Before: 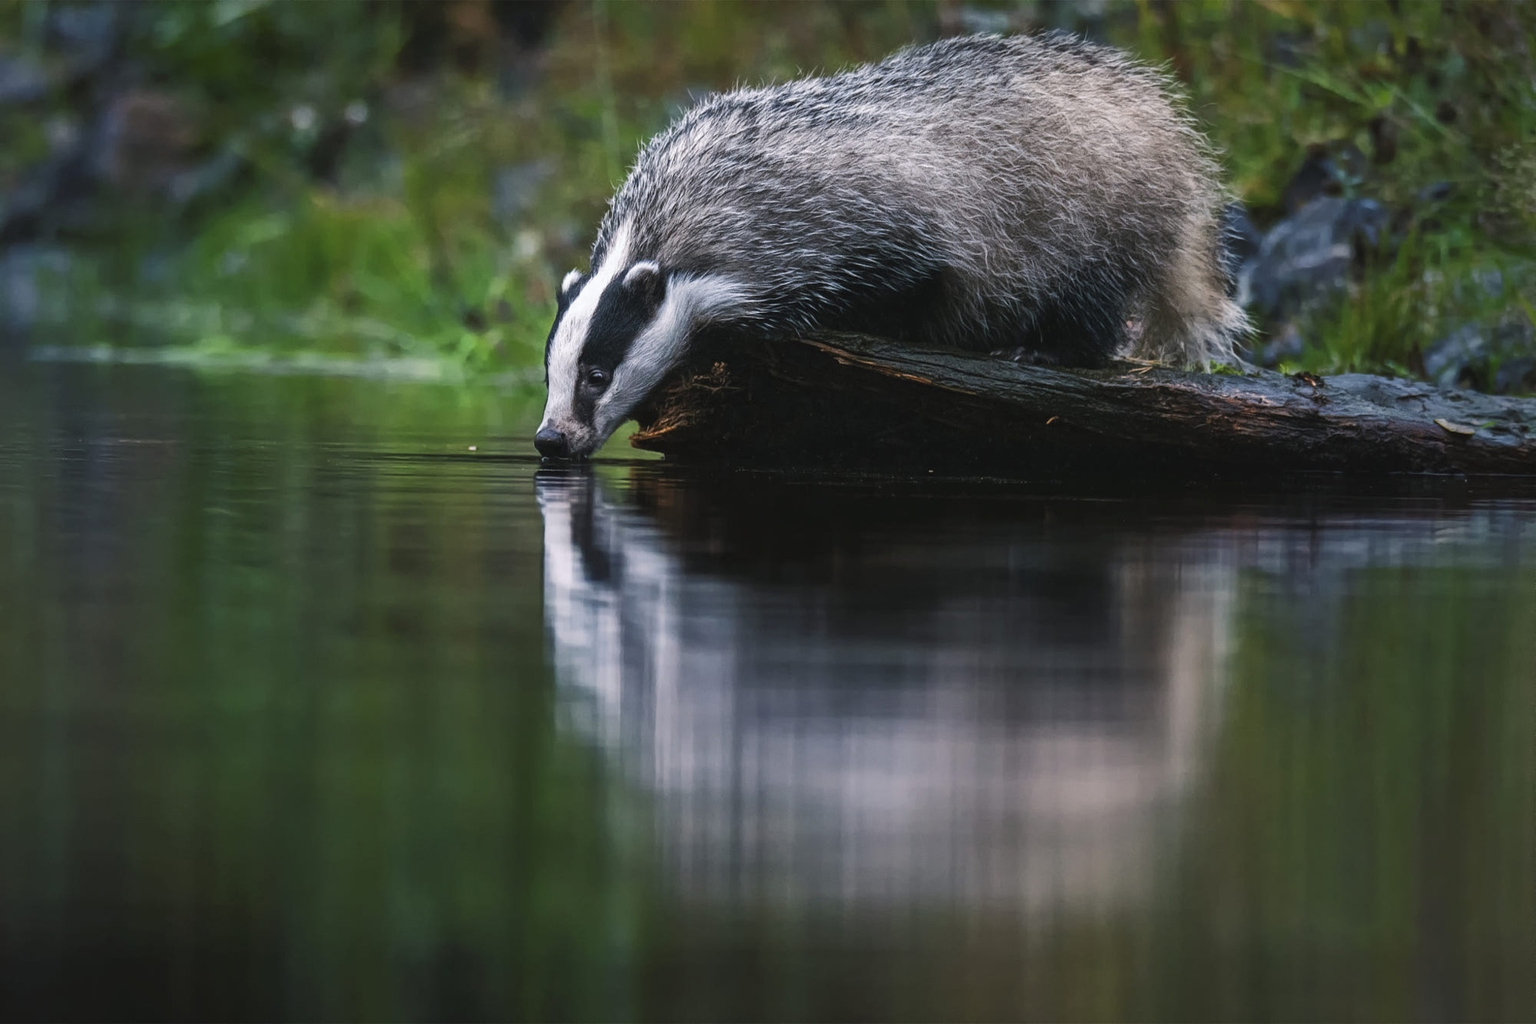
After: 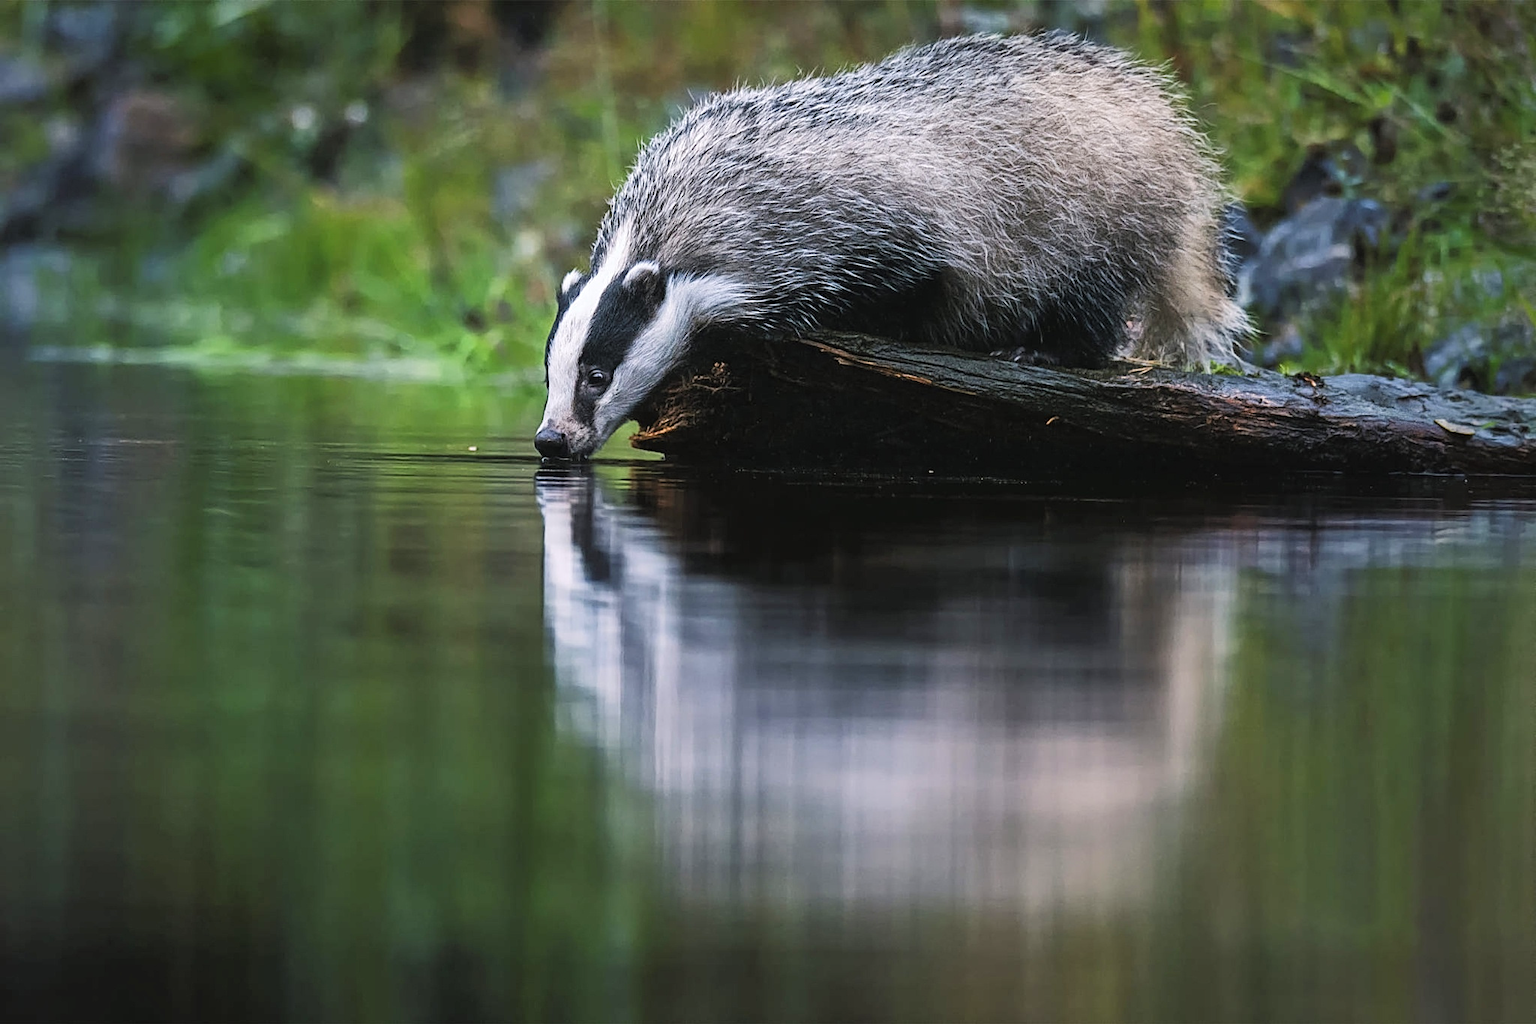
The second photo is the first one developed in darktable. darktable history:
sharpen: on, module defaults
tone curve: curves: ch0 [(0, 0) (0.07, 0.057) (0.15, 0.177) (0.352, 0.445) (0.59, 0.703) (0.857, 0.908) (1, 1)], color space Lab, linked channels, preserve colors none
